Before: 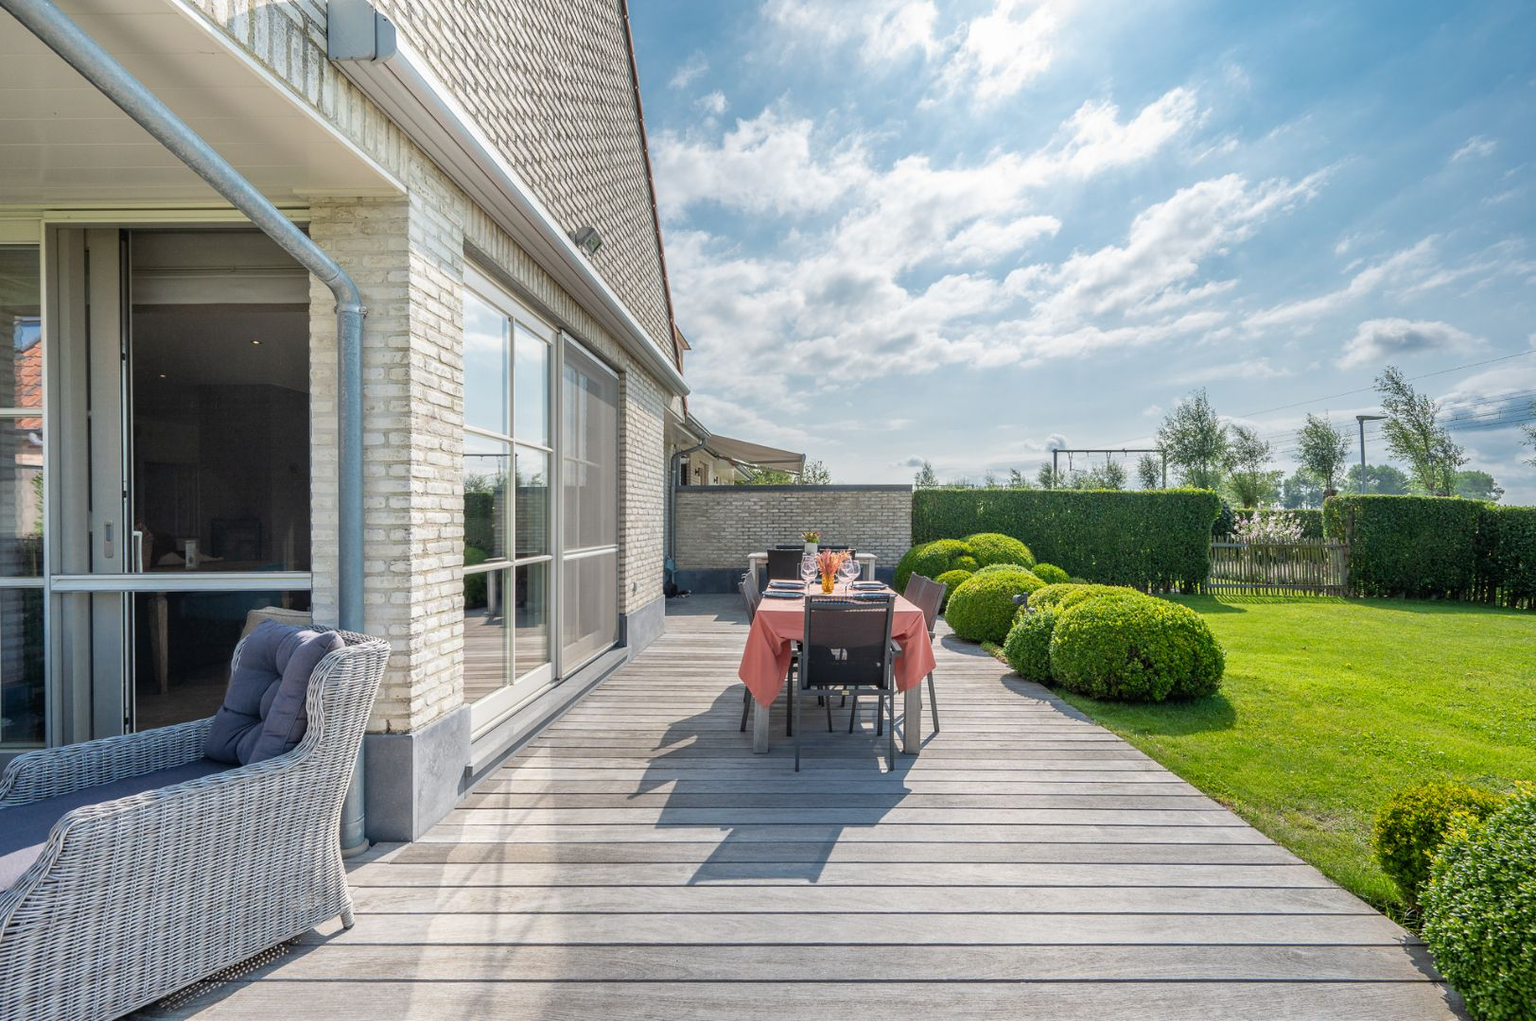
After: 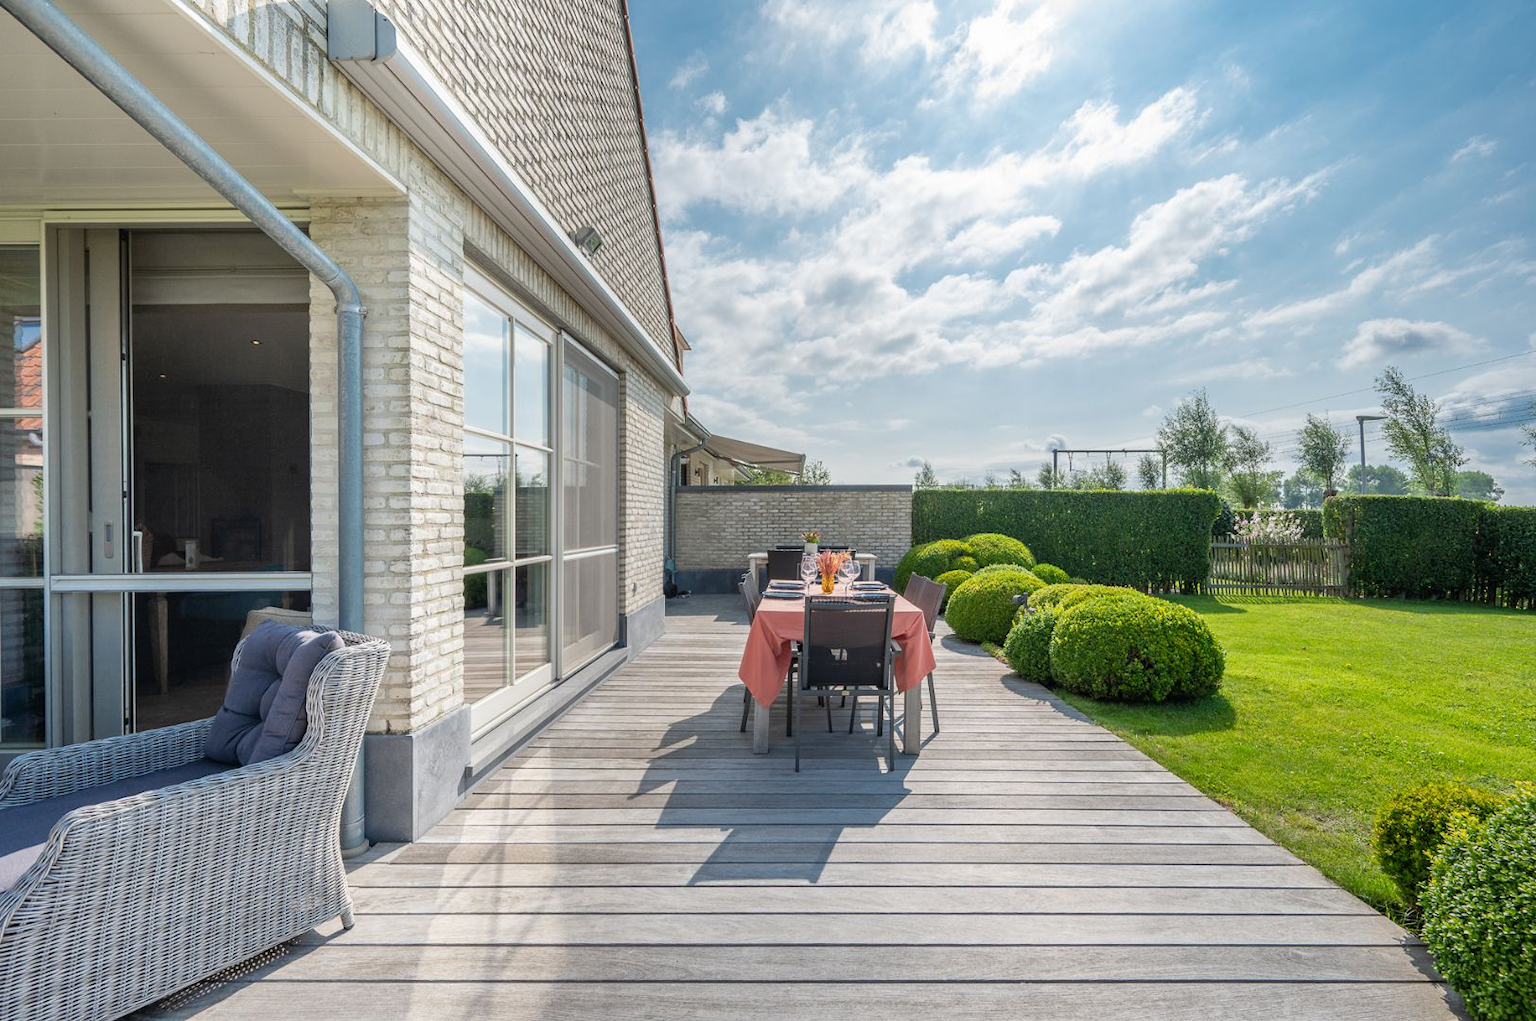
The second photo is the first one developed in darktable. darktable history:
contrast equalizer: octaves 7, y [[0.5, 0.5, 0.468, 0.5, 0.5, 0.5], [0.5 ×6], [0.5 ×6], [0 ×6], [0 ×6]], mix 0.161
